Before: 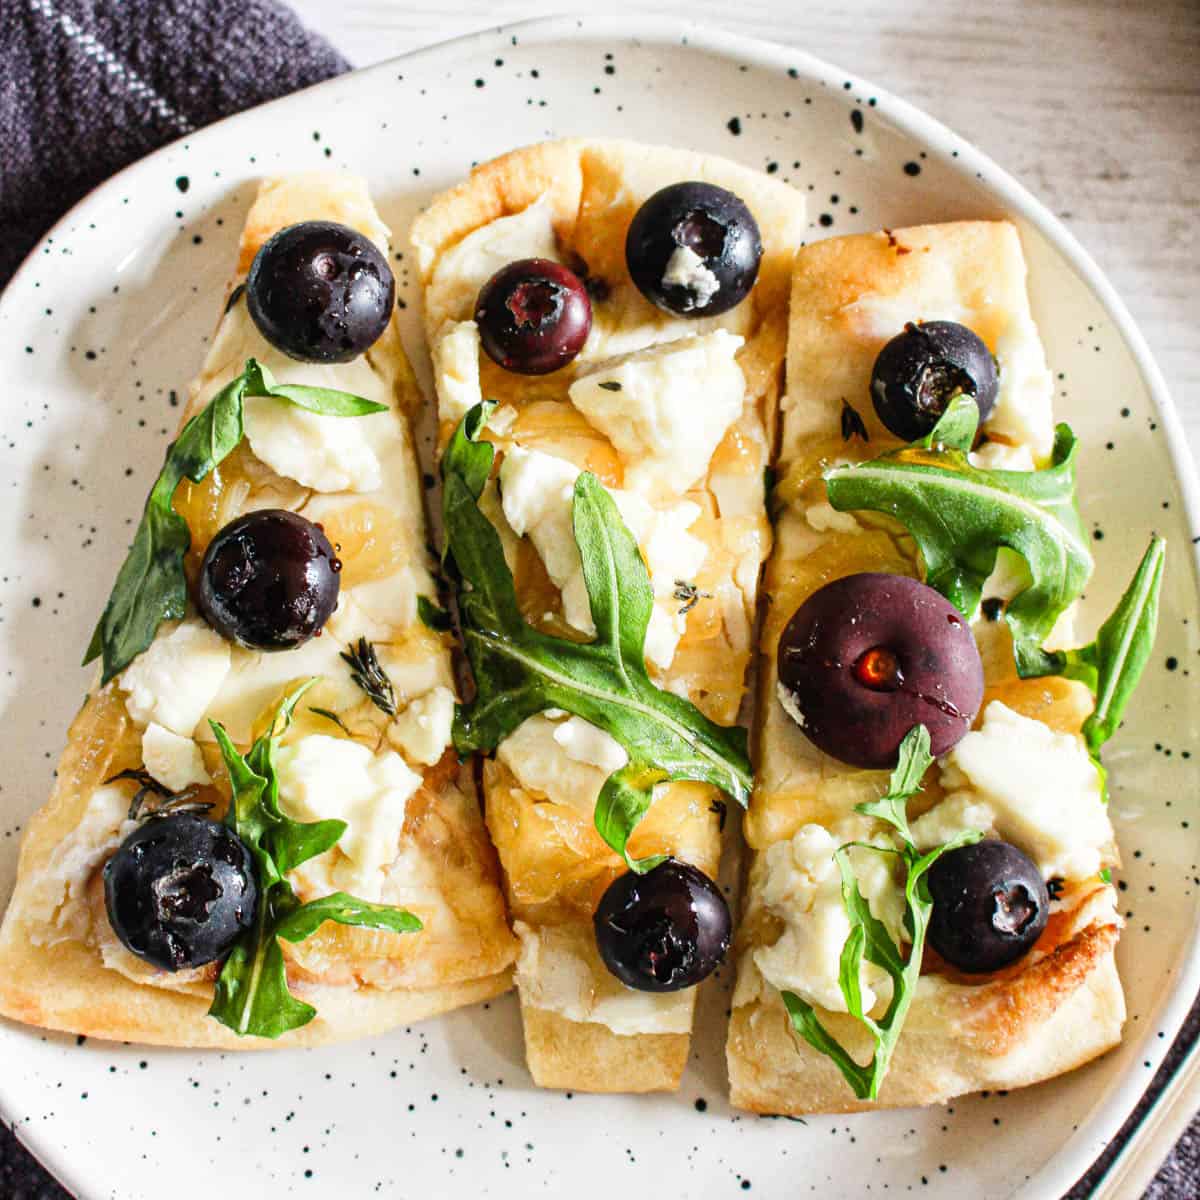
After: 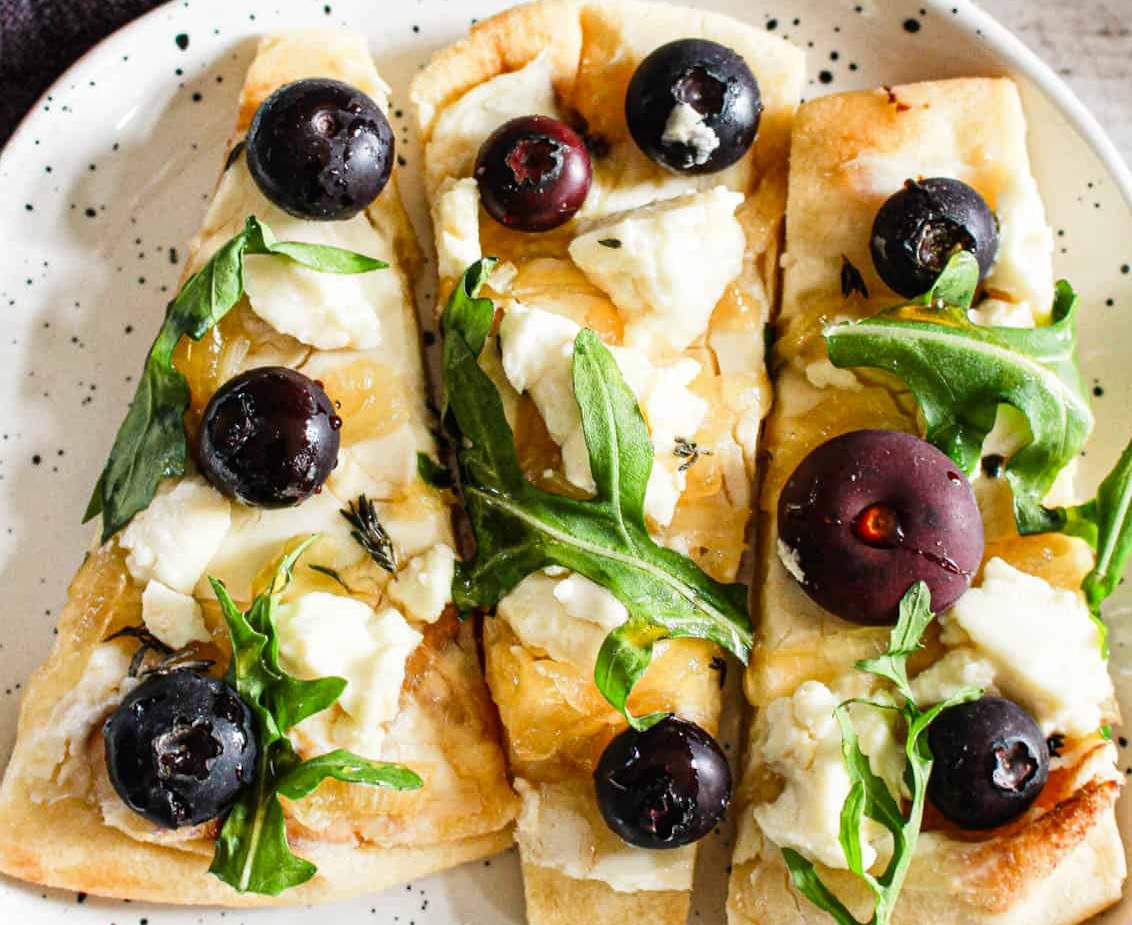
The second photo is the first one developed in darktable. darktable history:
crop and rotate: angle 0.054°, top 11.891%, right 5.557%, bottom 10.901%
contrast brightness saturation: contrast 0.031, brightness -0.031
